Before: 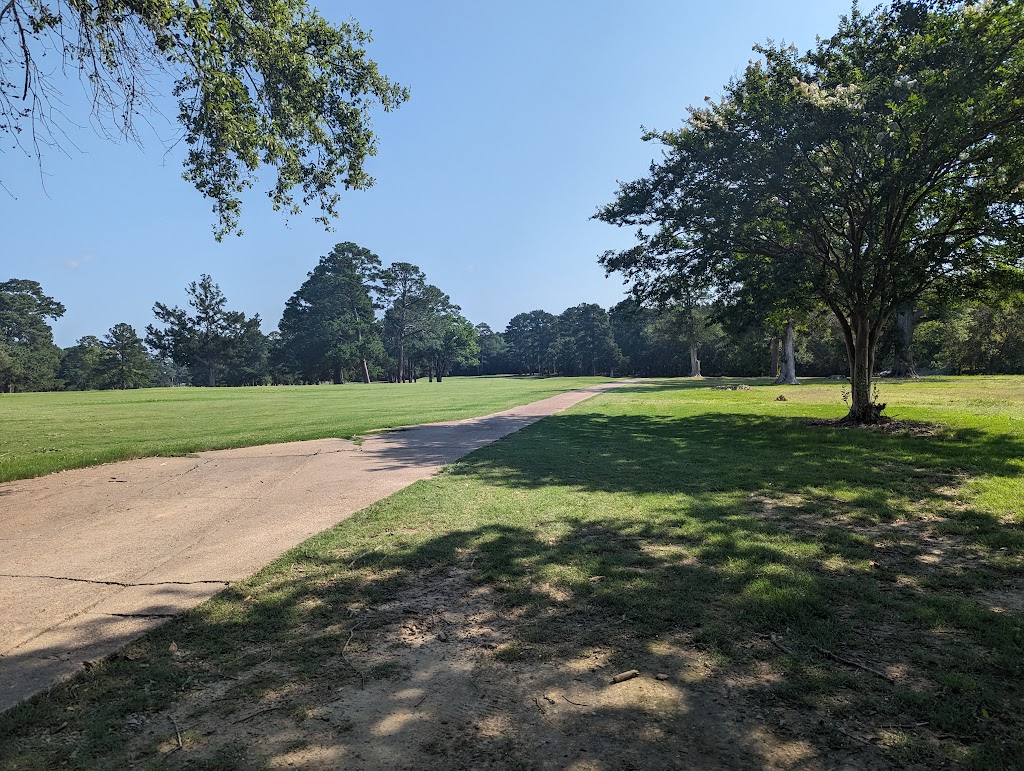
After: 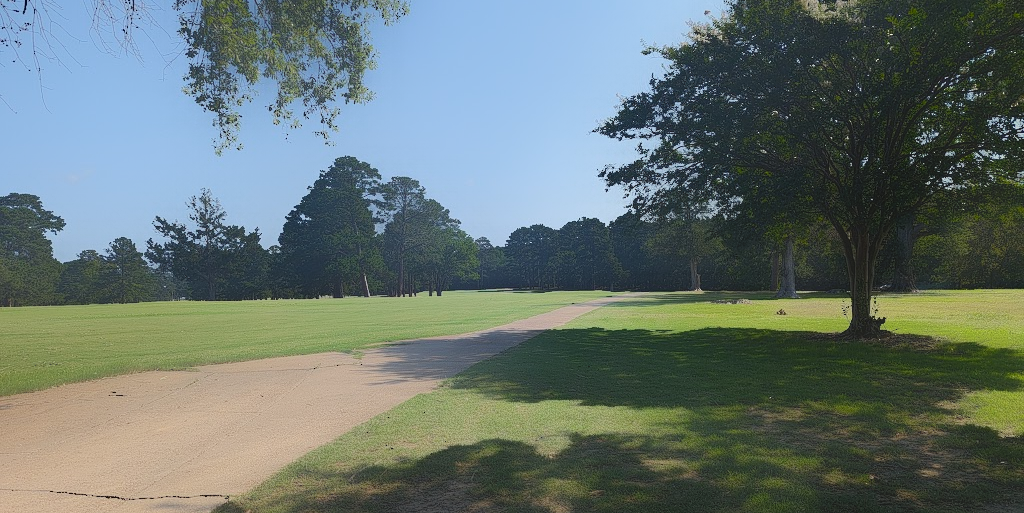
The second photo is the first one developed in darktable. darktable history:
crop: top 11.161%, bottom 22.244%
contrast equalizer: octaves 7, y [[0.48, 0.654, 0.731, 0.706, 0.772, 0.382], [0.55 ×6], [0 ×6], [0 ×6], [0 ×6]], mix -0.991
tone equalizer: edges refinement/feathering 500, mask exposure compensation -1.57 EV, preserve details no
